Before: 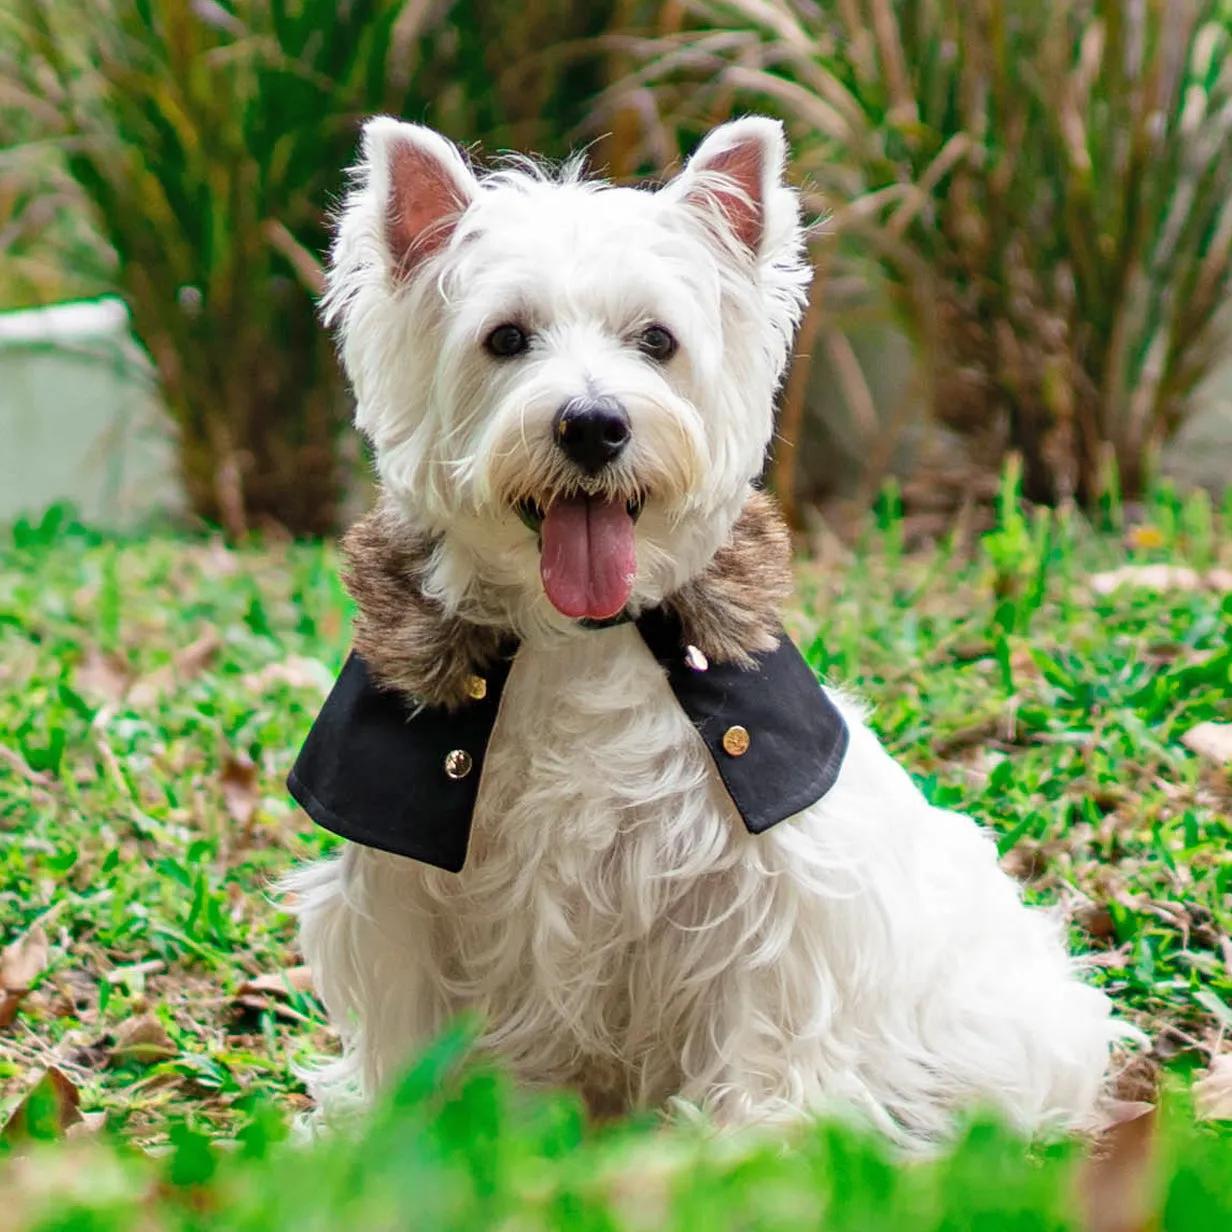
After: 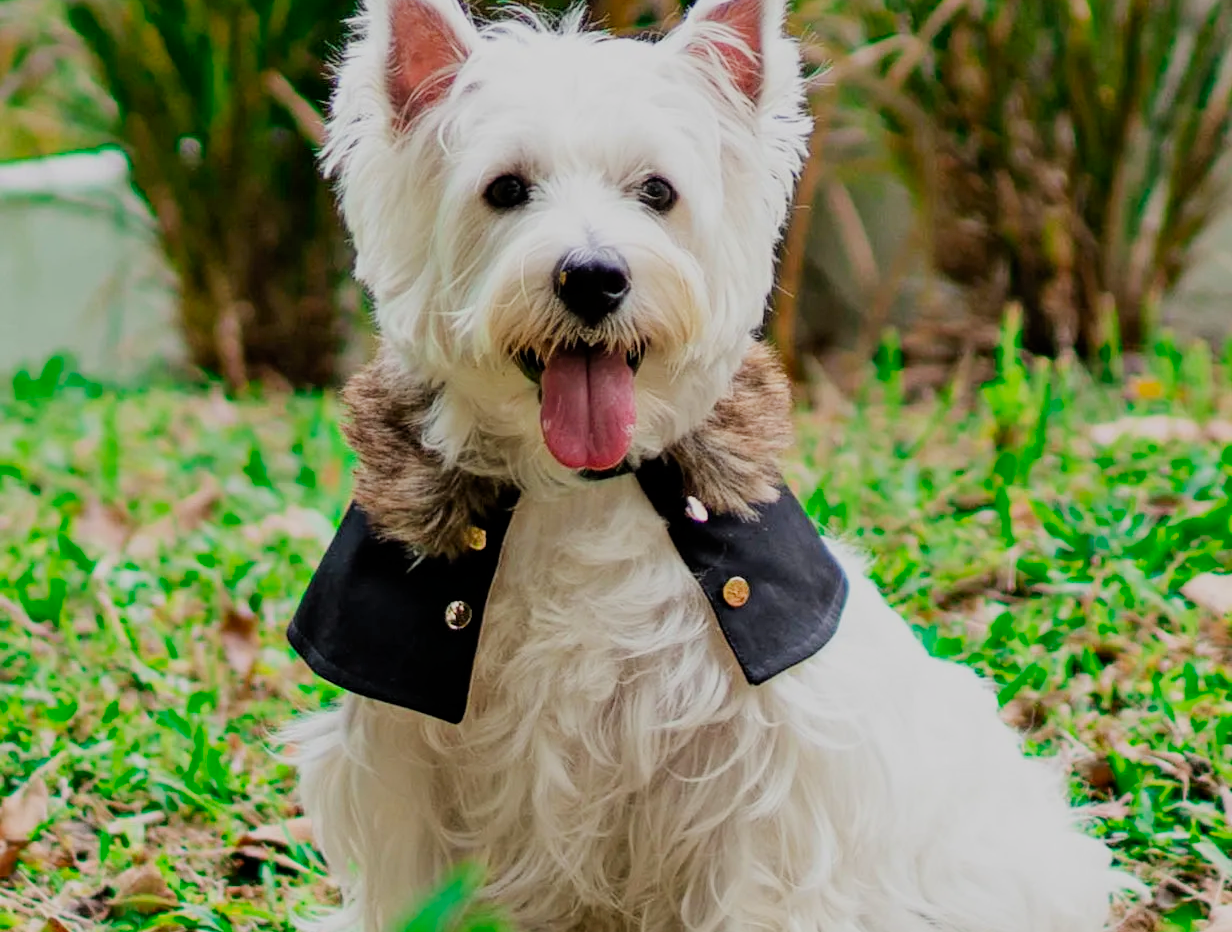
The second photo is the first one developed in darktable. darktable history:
crop and rotate: top 12.108%, bottom 12.196%
contrast brightness saturation: contrast 0.081, saturation 0.202
filmic rgb: black relative exposure -7.14 EV, white relative exposure 5.39 EV, hardness 3.02
